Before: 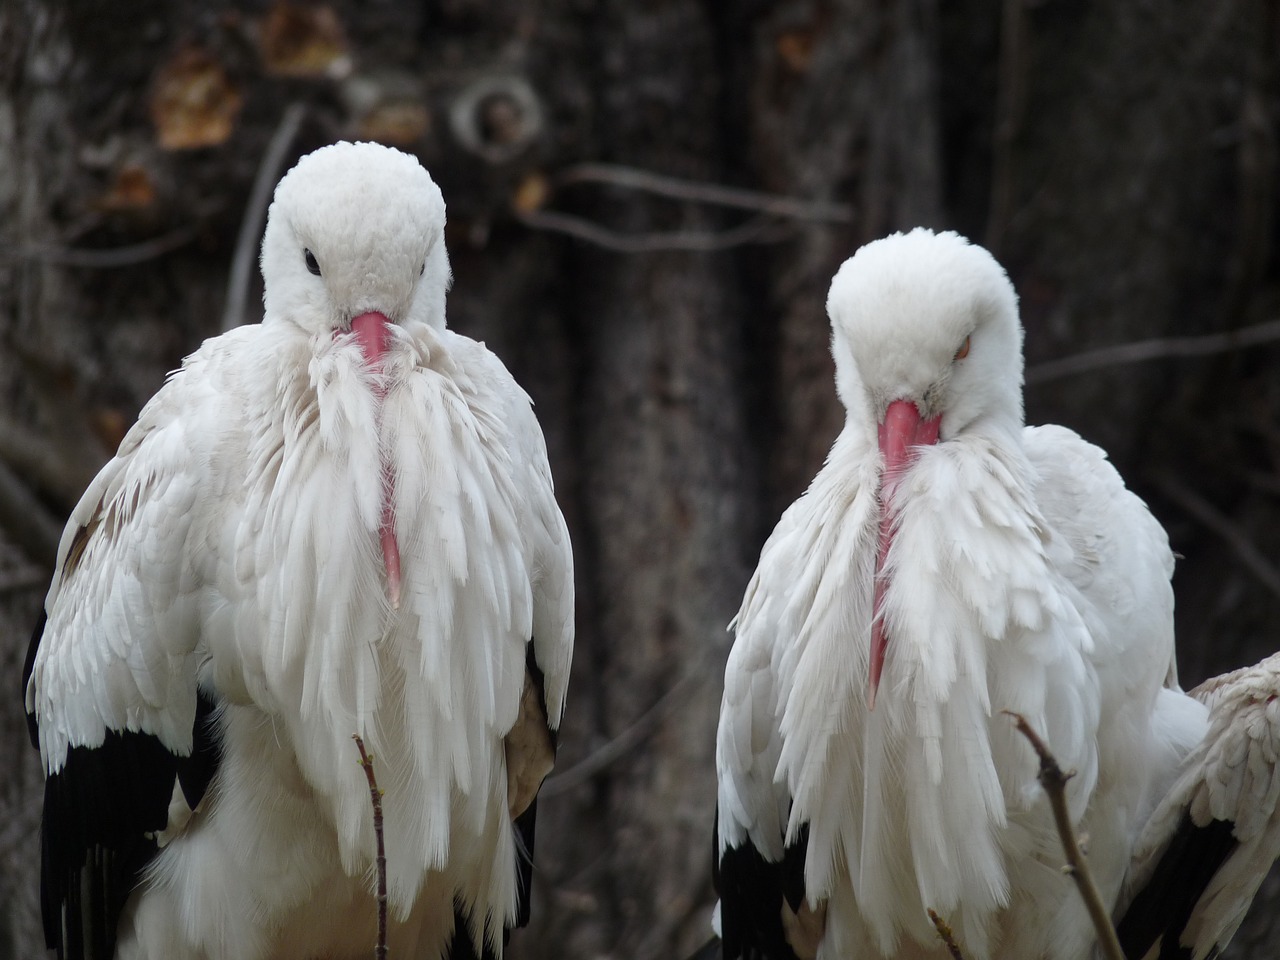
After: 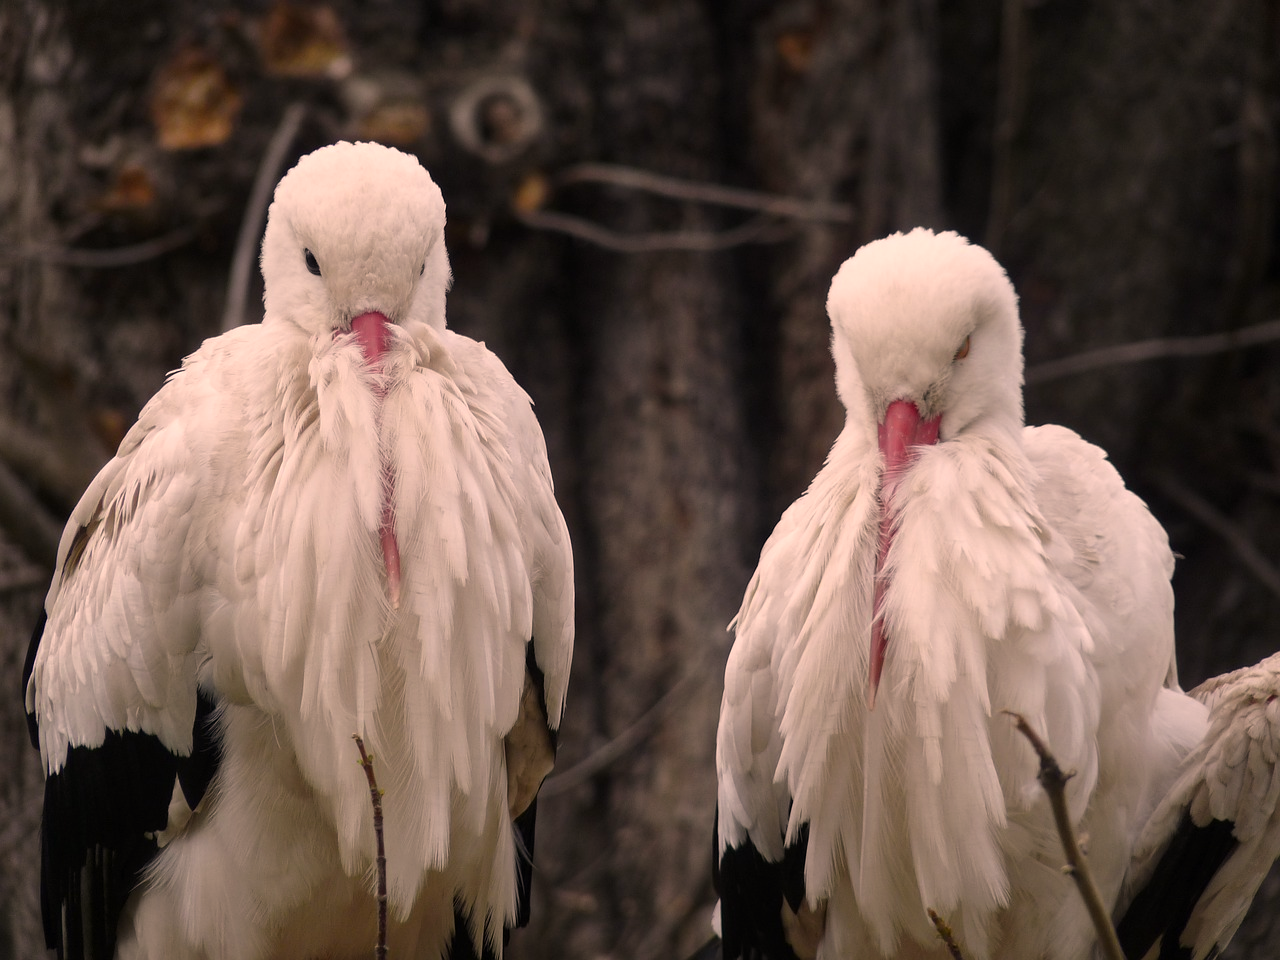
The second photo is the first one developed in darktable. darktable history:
color correction: highlights a* 17.9, highlights b* 18.55
